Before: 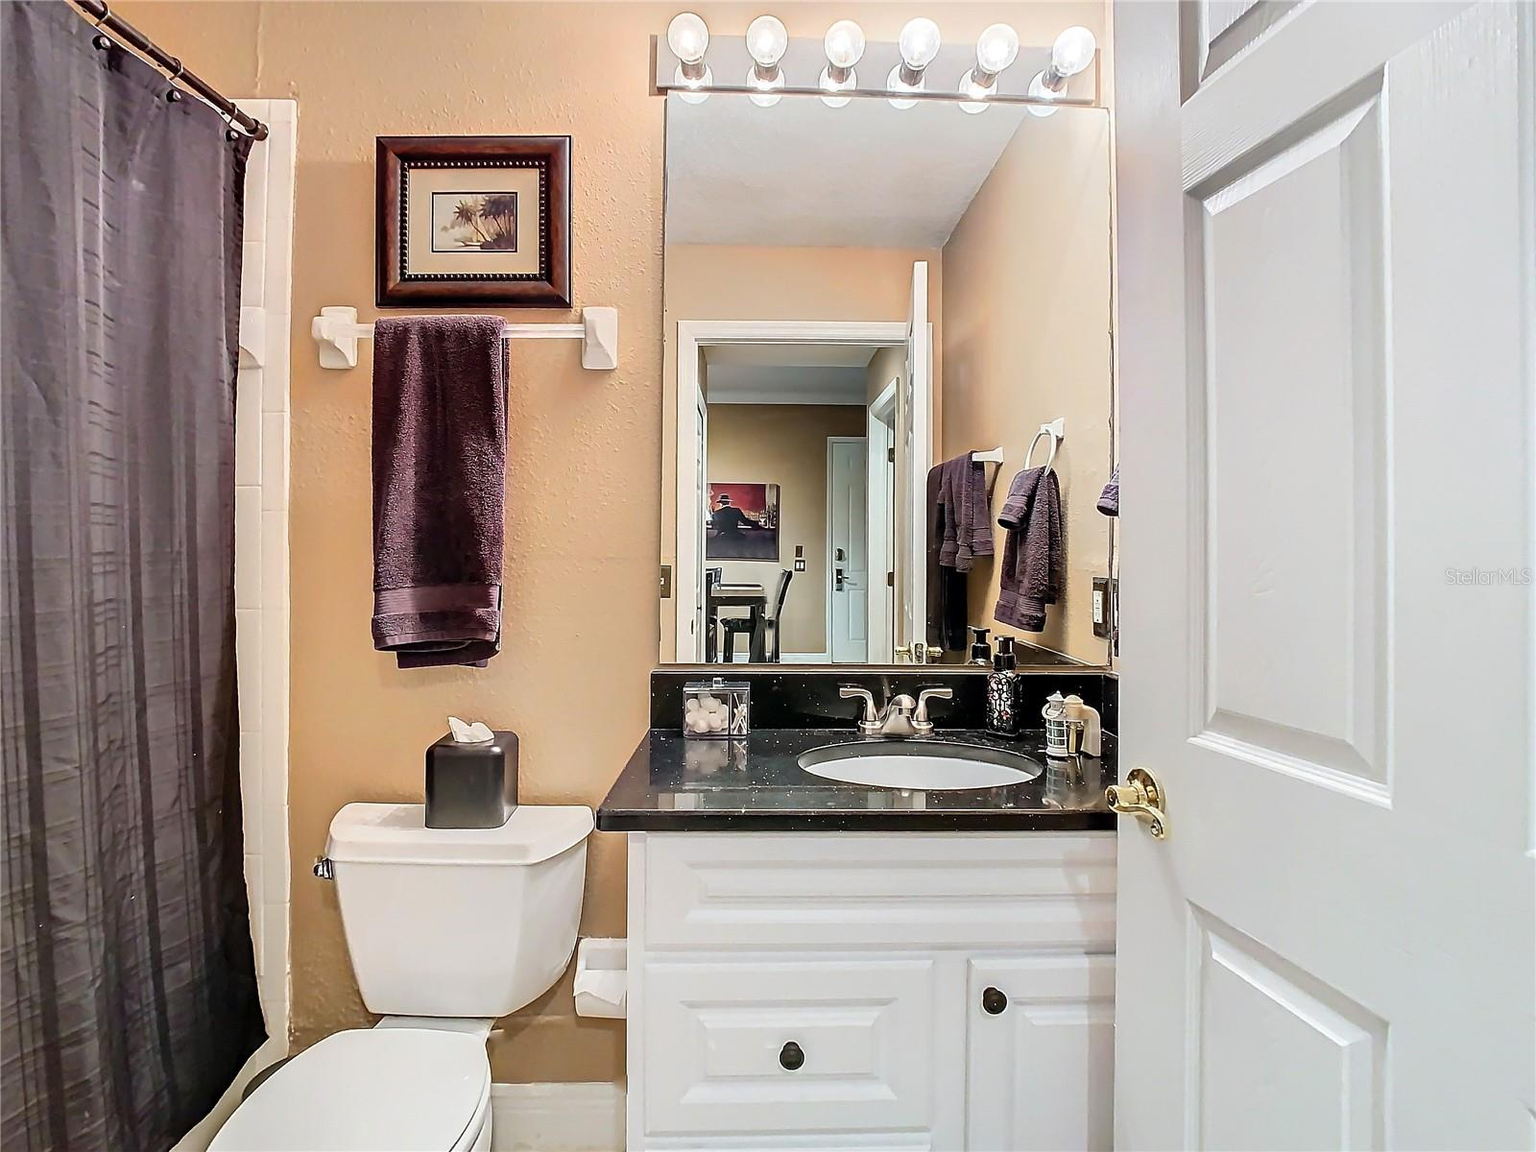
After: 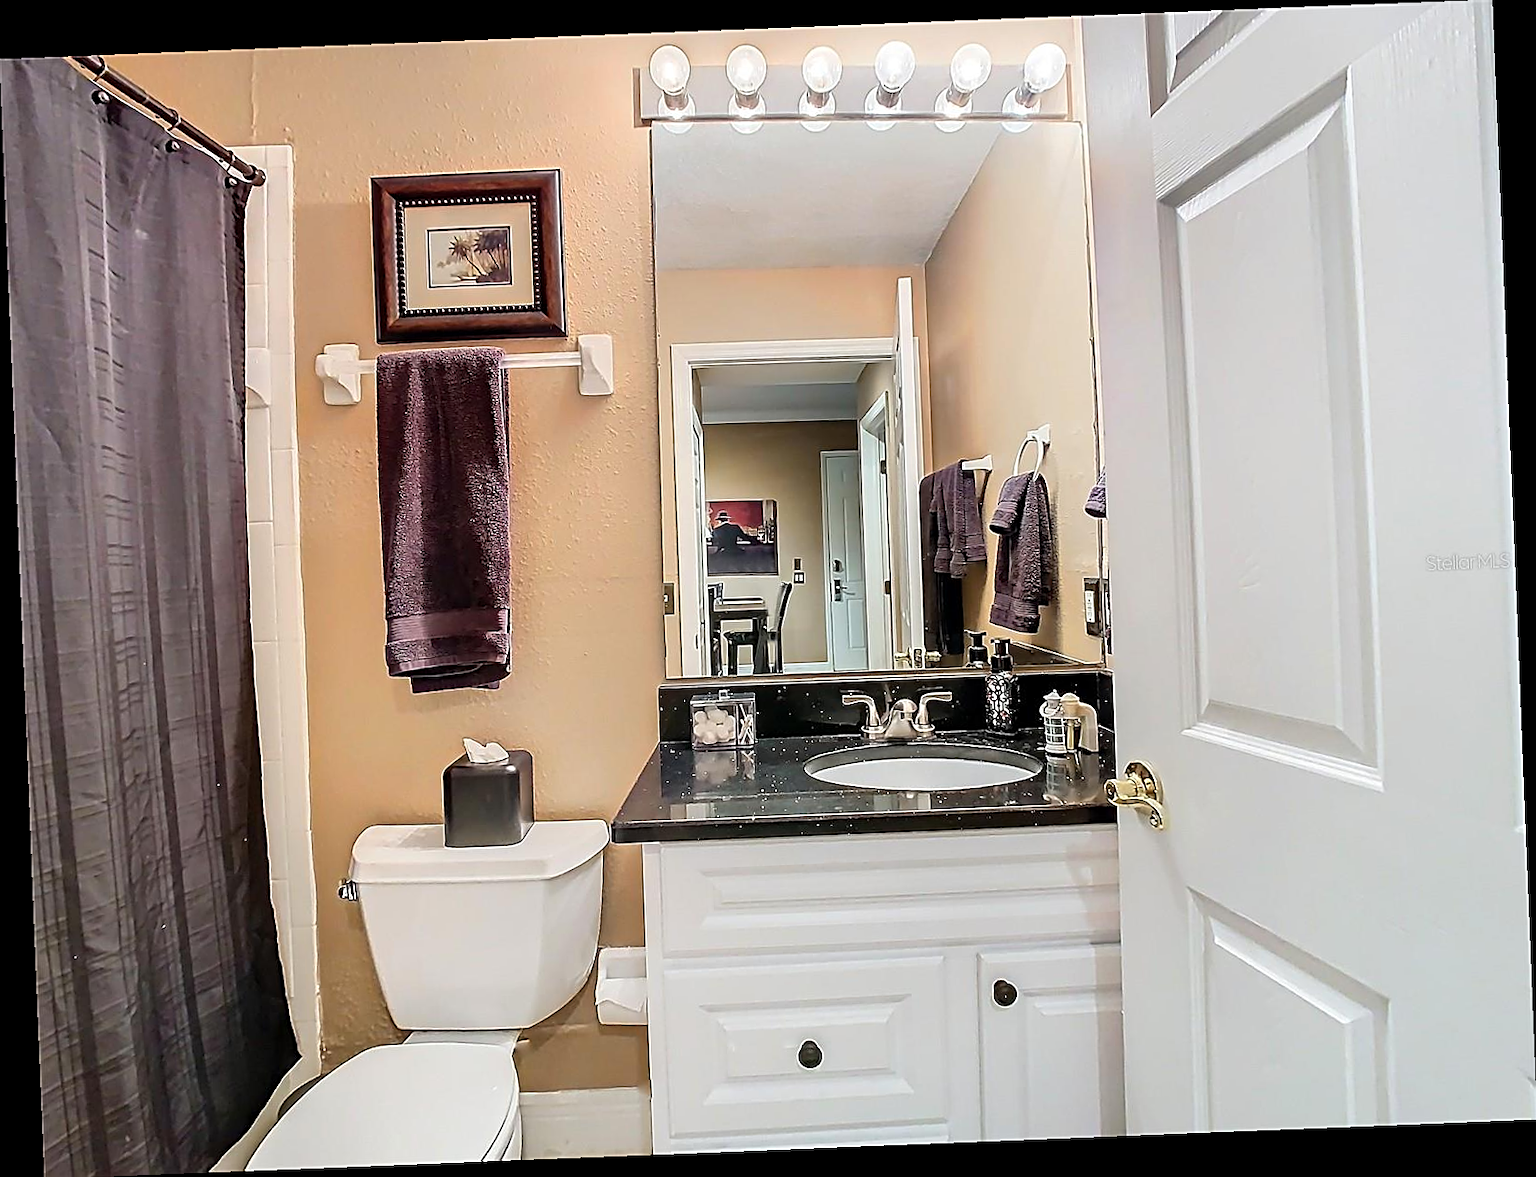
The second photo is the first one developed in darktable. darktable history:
sharpen: on, module defaults
rotate and perspective: rotation -2.29°, automatic cropping off
